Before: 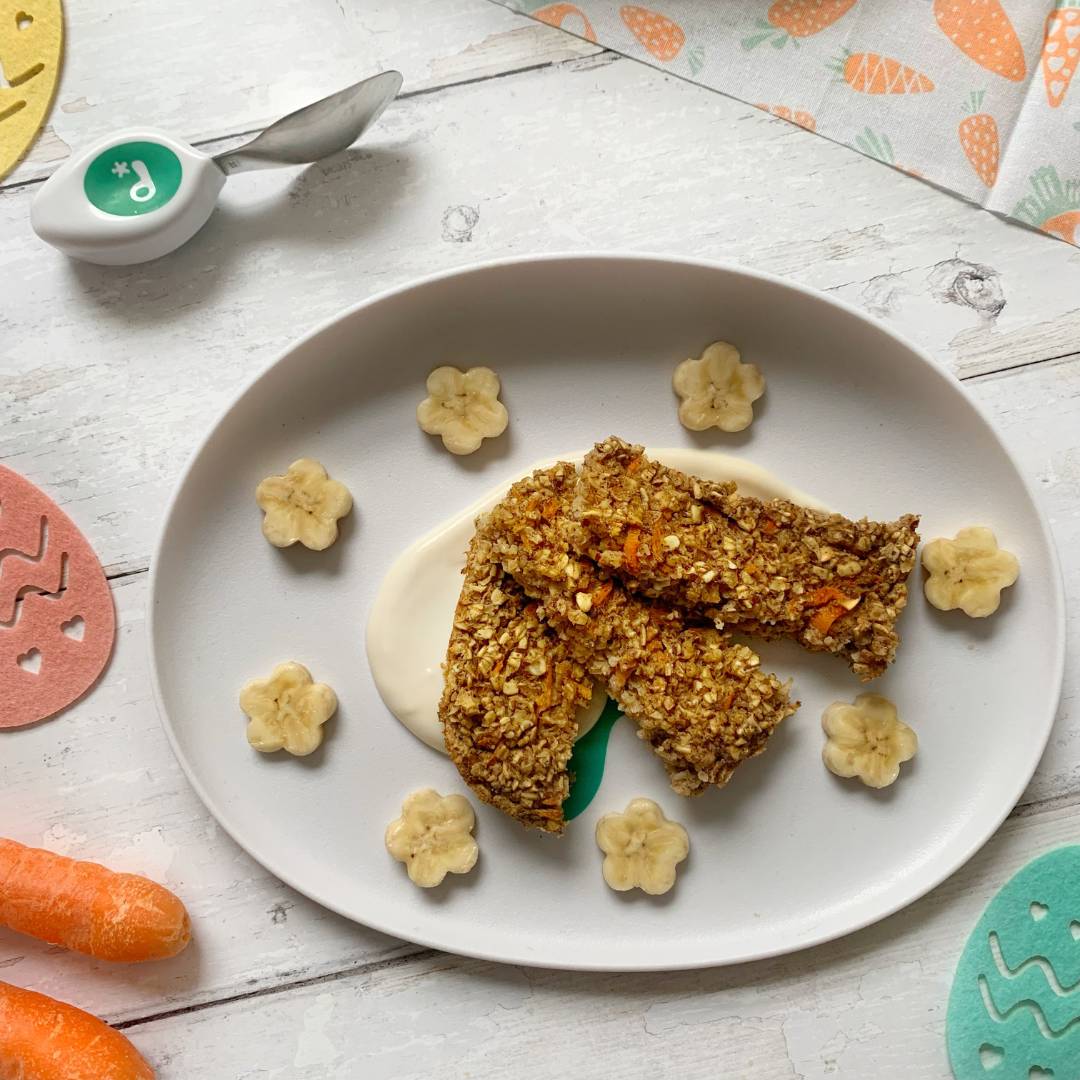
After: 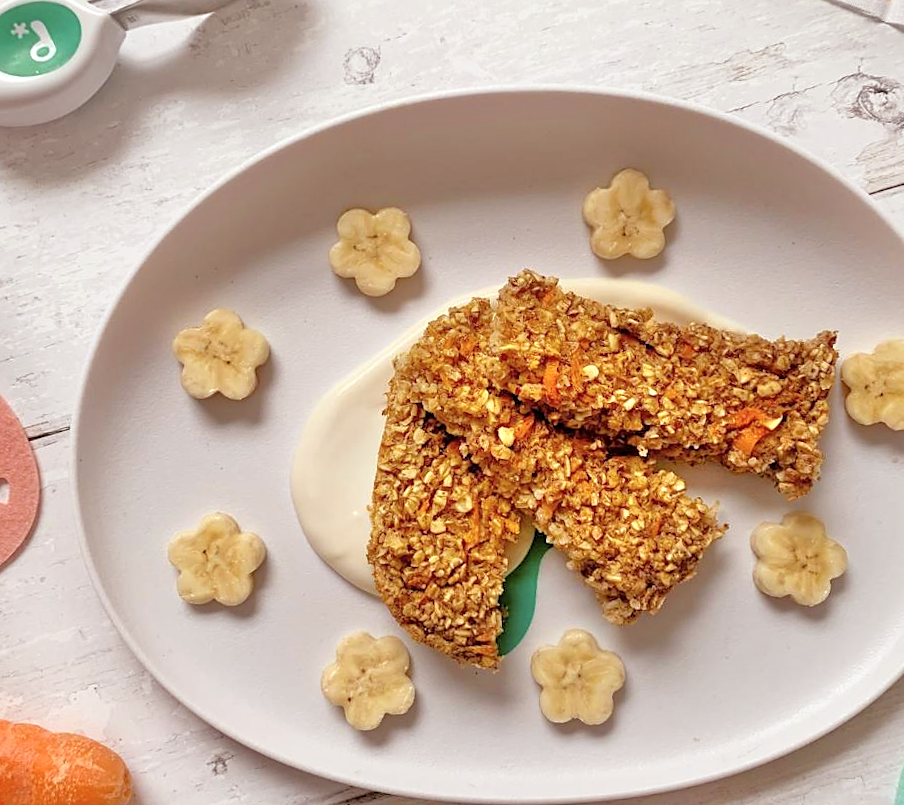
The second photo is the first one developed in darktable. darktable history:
crop: left 9.712%, top 16.928%, right 10.845%, bottom 12.332%
rgb levels: mode RGB, independent channels, levels [[0, 0.474, 1], [0, 0.5, 1], [0, 0.5, 1]]
color zones: curves: ch1 [(0, 0.469) (0.01, 0.469) (0.12, 0.446) (0.248, 0.469) (0.5, 0.5) (0.748, 0.5) (0.99, 0.469) (1, 0.469)]
sharpen: radius 1.864, amount 0.398, threshold 1.271
rotate and perspective: rotation -3.18°, automatic cropping off
tone equalizer: -7 EV 0.15 EV, -6 EV 0.6 EV, -5 EV 1.15 EV, -4 EV 1.33 EV, -3 EV 1.15 EV, -2 EV 0.6 EV, -1 EV 0.15 EV, mask exposure compensation -0.5 EV
